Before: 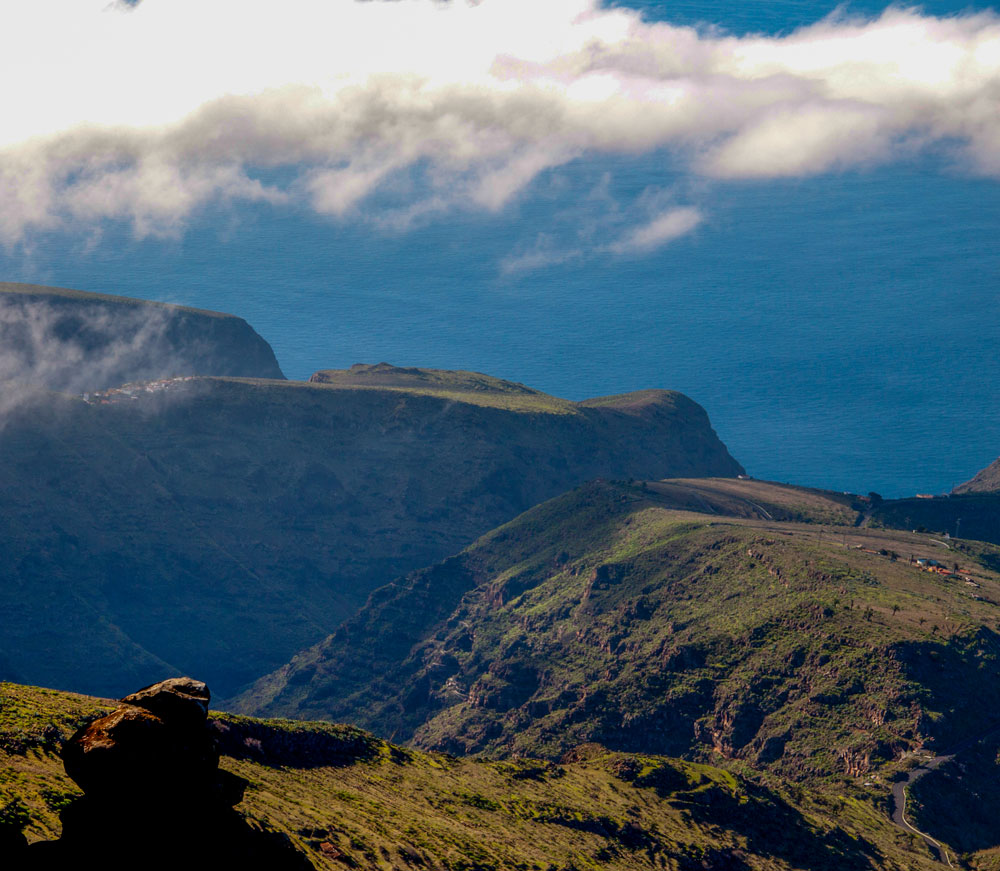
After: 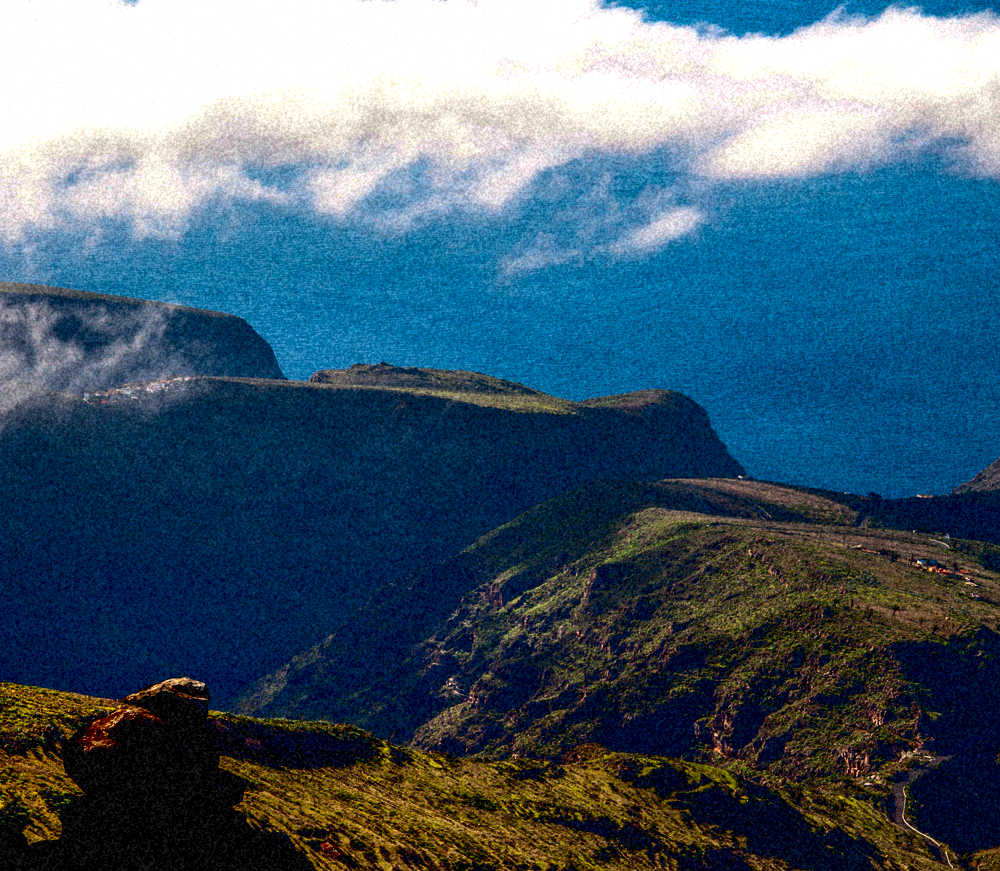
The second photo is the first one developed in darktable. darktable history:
contrast brightness saturation: contrast 0.24, brightness -0.24, saturation 0.14
exposure: exposure 0.6 EV, compensate highlight preservation false
grain: coarseness 46.9 ISO, strength 50.21%, mid-tones bias 0%
